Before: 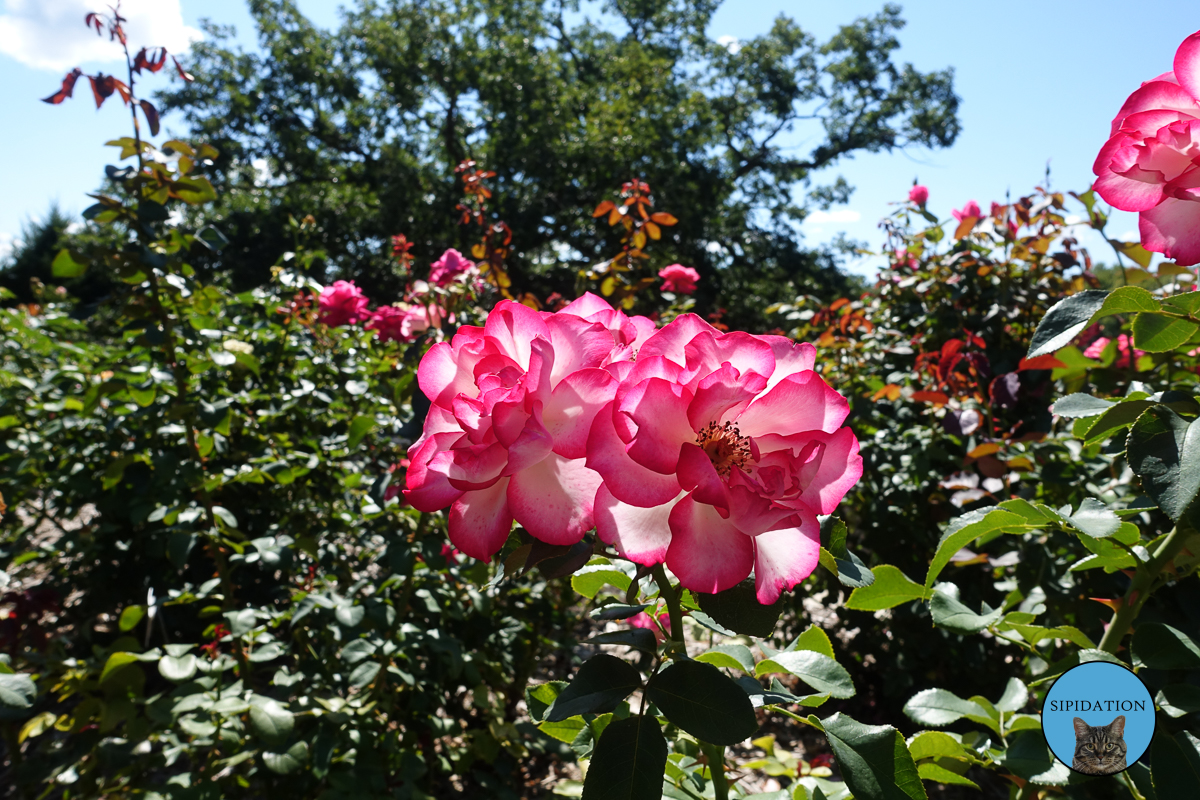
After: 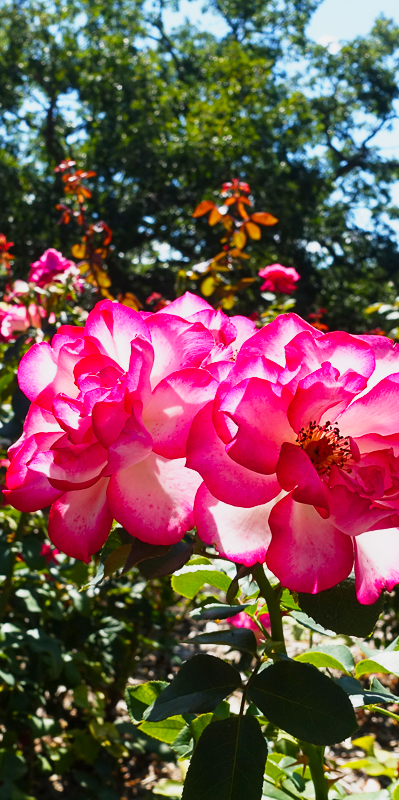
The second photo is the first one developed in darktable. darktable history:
color balance rgb: perceptual saturation grading › global saturation 25%, global vibrance 20%
crop: left 33.36%, right 33.36%
base curve: curves: ch0 [(0, 0) (0.088, 0.125) (0.176, 0.251) (0.354, 0.501) (0.613, 0.749) (1, 0.877)], preserve colors none
